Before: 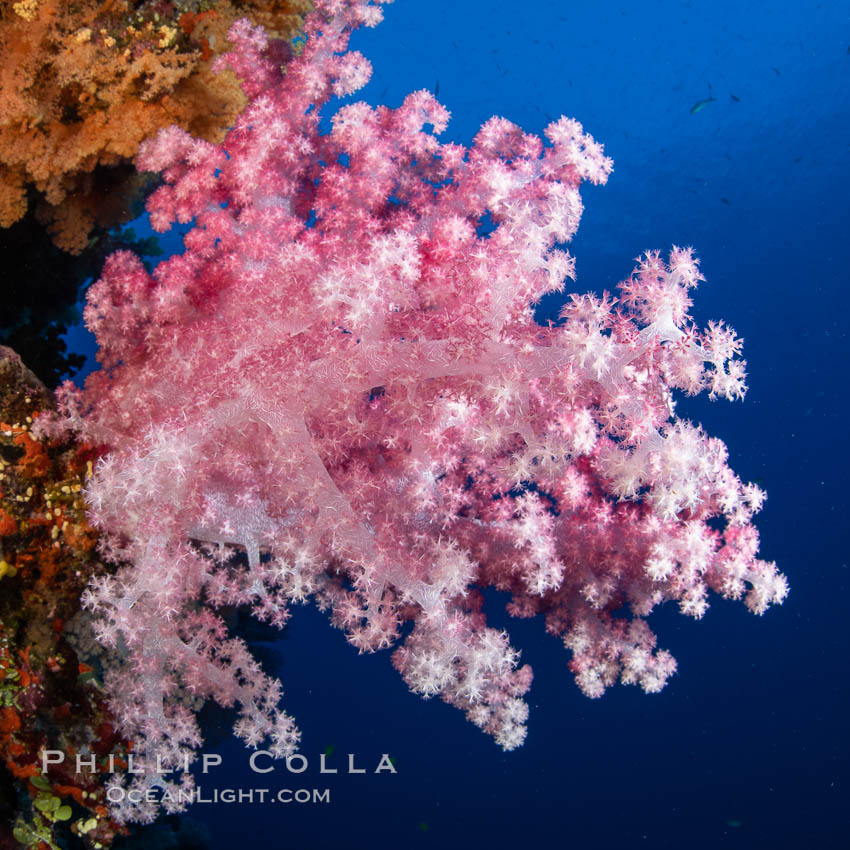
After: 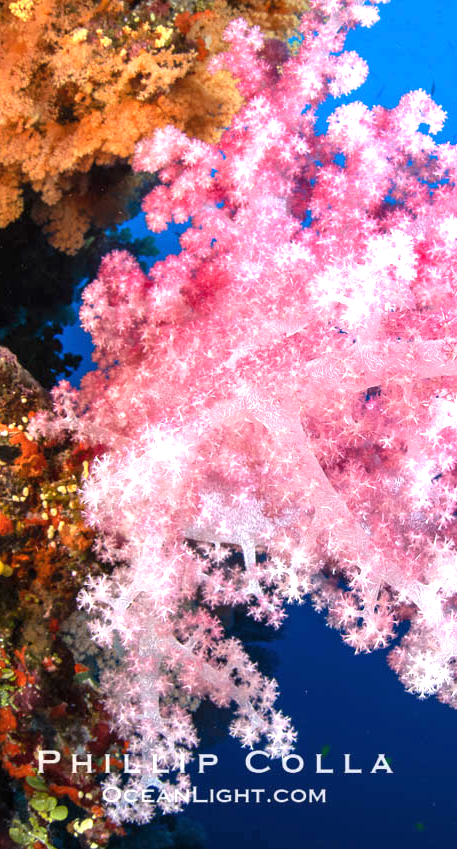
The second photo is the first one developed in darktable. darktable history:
crop: left 0.587%, right 45.588%, bottom 0.086%
exposure: black level correction 0, exposure 1.2 EV, compensate highlight preservation false
